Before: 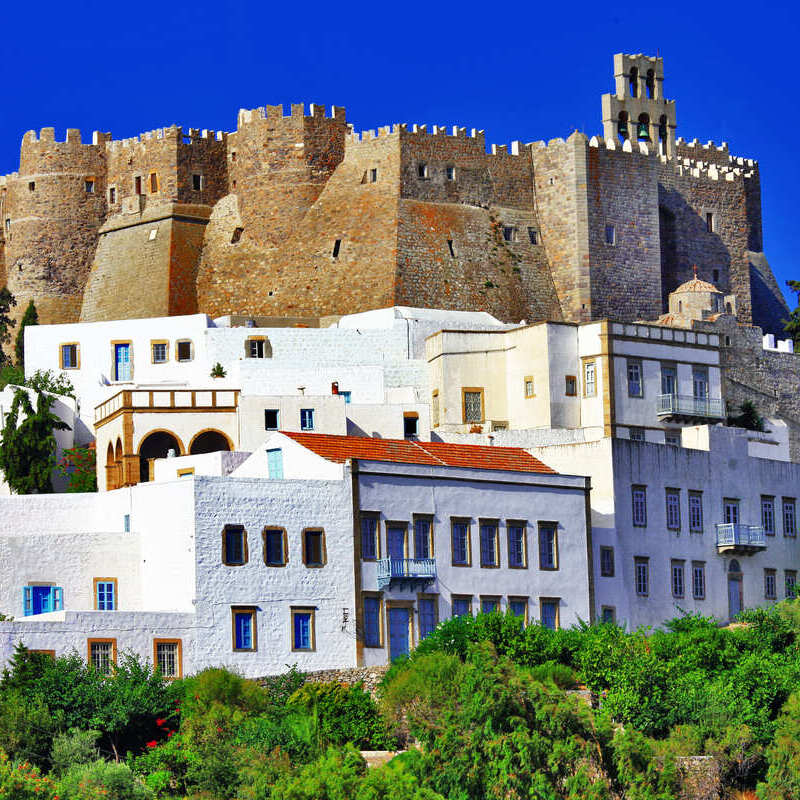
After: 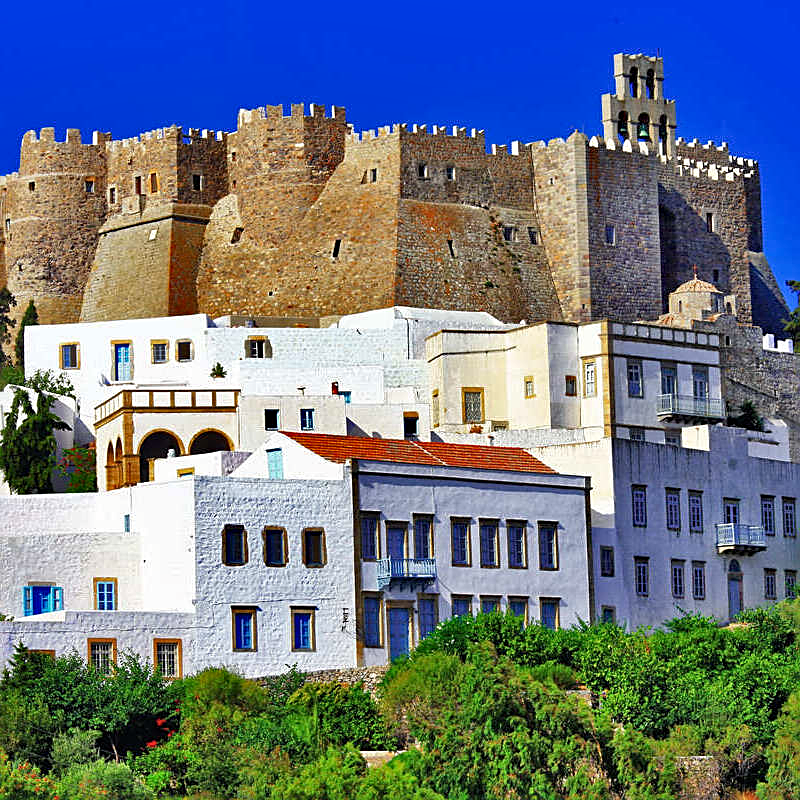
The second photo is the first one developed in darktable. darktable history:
sharpen: on, module defaults
haze removal: compatibility mode true, adaptive false
shadows and highlights: highlights color adjustment 52.08%, soften with gaussian
